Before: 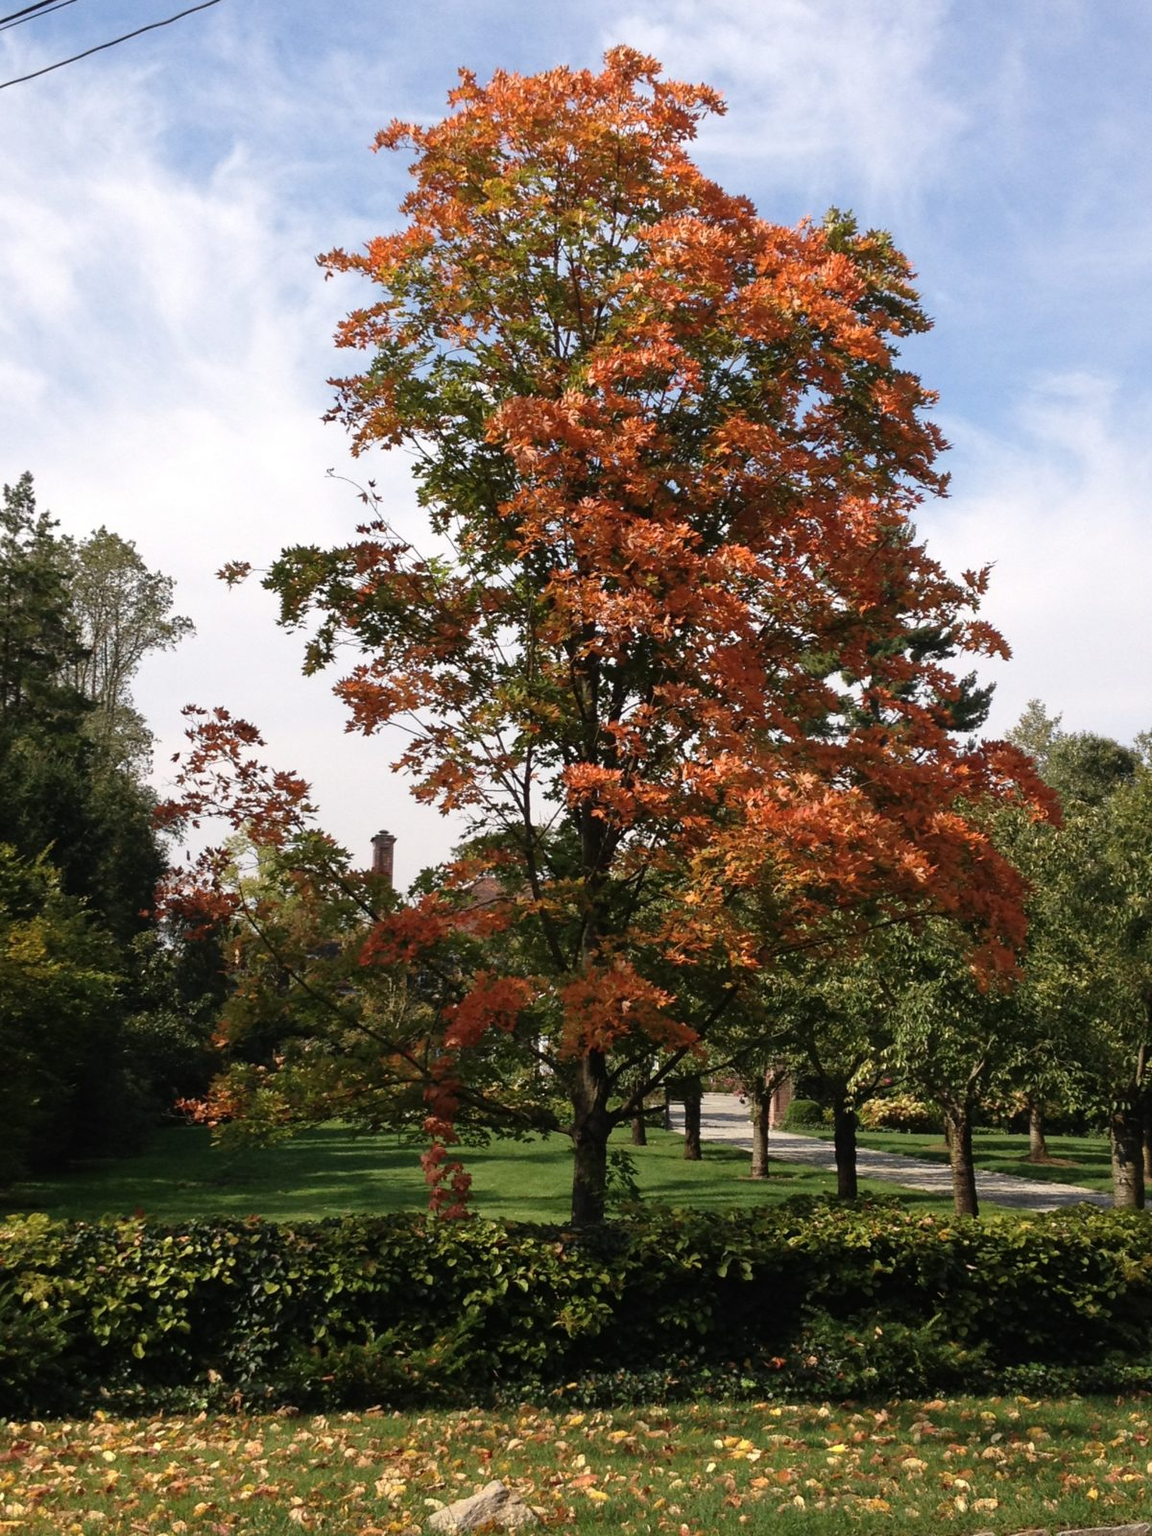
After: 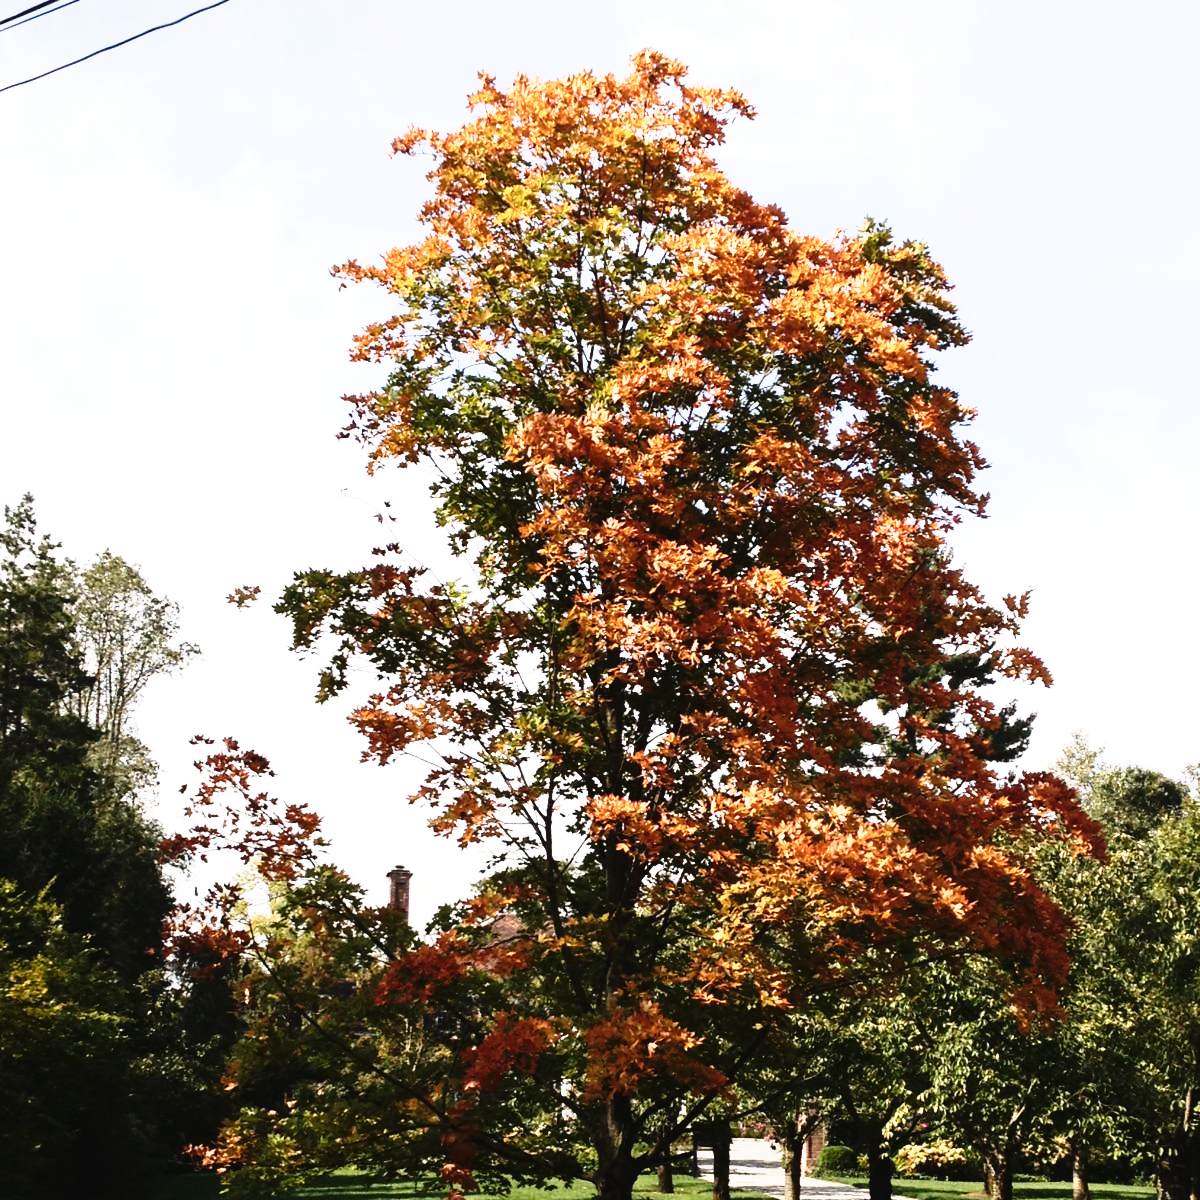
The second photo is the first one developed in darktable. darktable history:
tone curve: curves: ch0 [(0, 0.018) (0.162, 0.128) (0.434, 0.478) (0.667, 0.785) (0.819, 0.943) (1, 0.991)]; ch1 [(0, 0) (0.402, 0.36) (0.476, 0.449) (0.506, 0.505) (0.523, 0.518) (0.579, 0.626) (0.641, 0.668) (0.693, 0.745) (0.861, 0.934) (1, 1)]; ch2 [(0, 0) (0.424, 0.388) (0.483, 0.472) (0.503, 0.505) (0.521, 0.519) (0.547, 0.581) (0.582, 0.648) (0.699, 0.759) (0.997, 0.858)], preserve colors none
exposure: black level correction 0, exposure 0.59 EV, compensate highlight preservation false
tone equalizer: edges refinement/feathering 500, mask exposure compensation -1.57 EV, preserve details guided filter
contrast brightness saturation: contrast 0.247, saturation -0.322
crop: bottom 24.989%
color balance rgb: highlights gain › chroma 0.149%, highlights gain › hue 330.85°, perceptual saturation grading › global saturation 19.517%, global vibrance 20%
